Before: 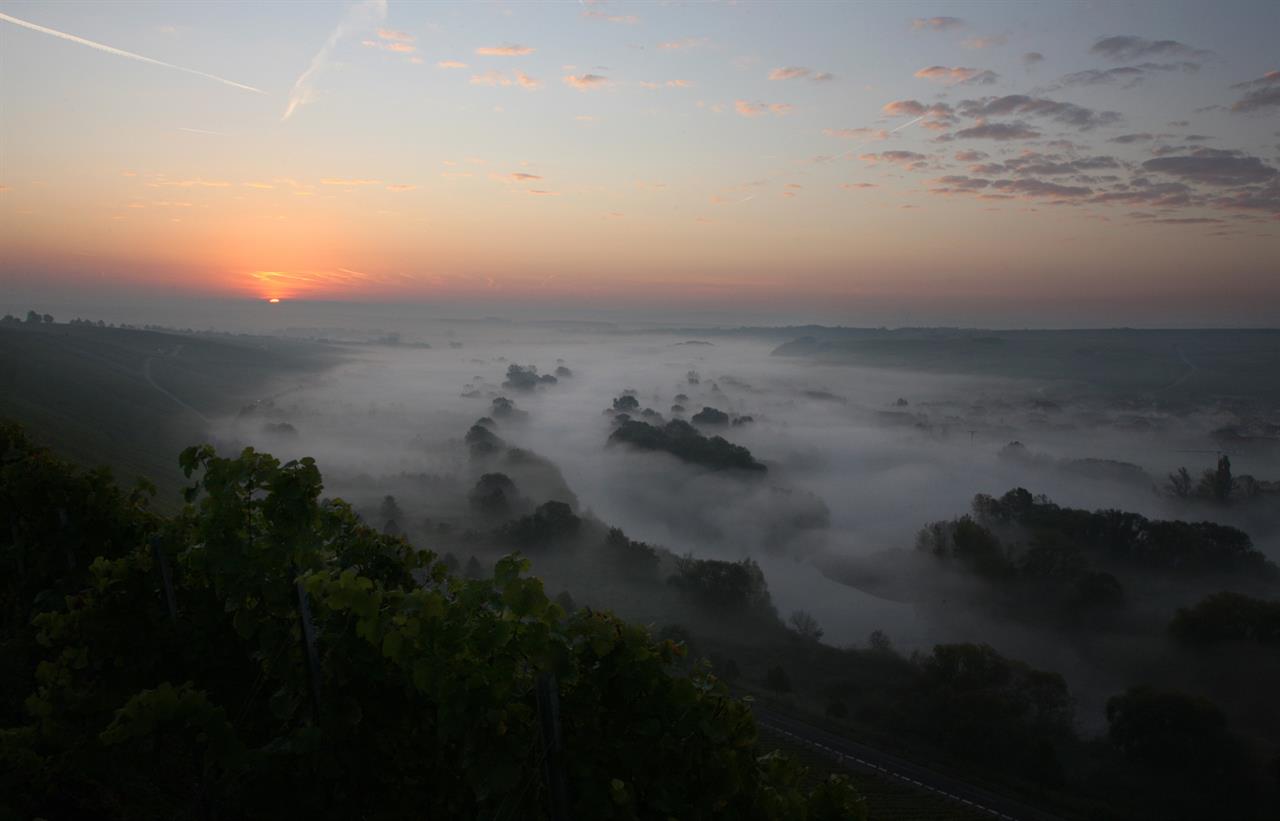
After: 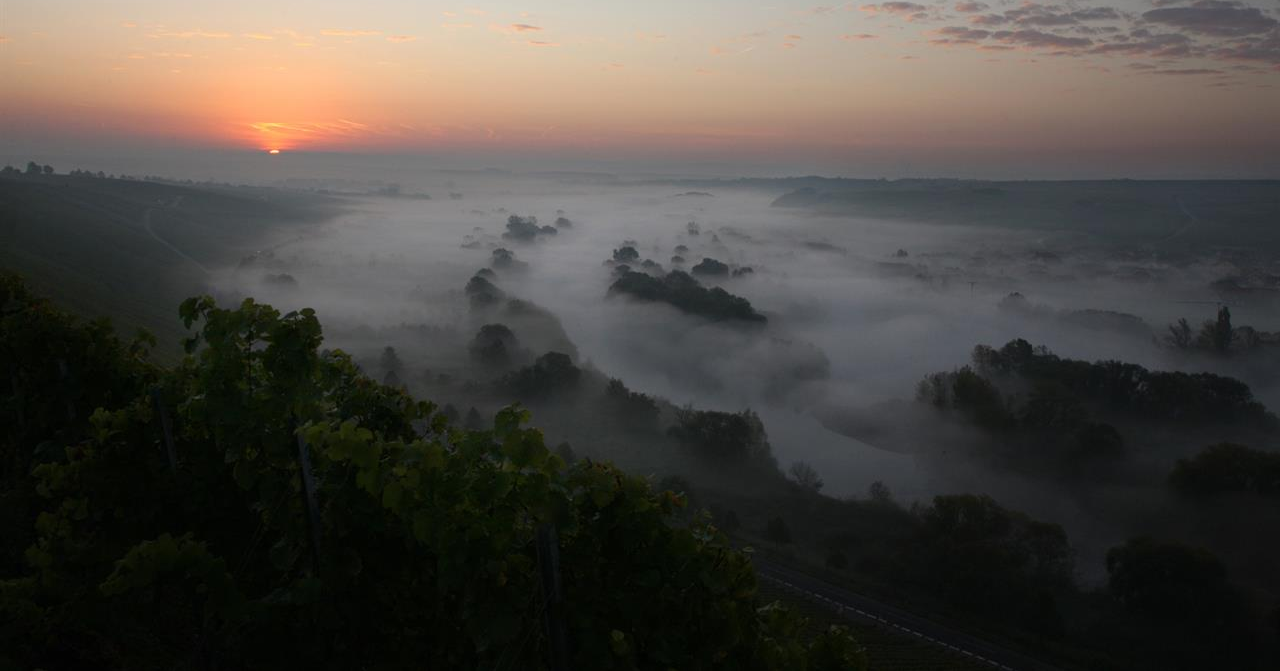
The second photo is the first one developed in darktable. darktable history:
crop and rotate: top 18.252%
